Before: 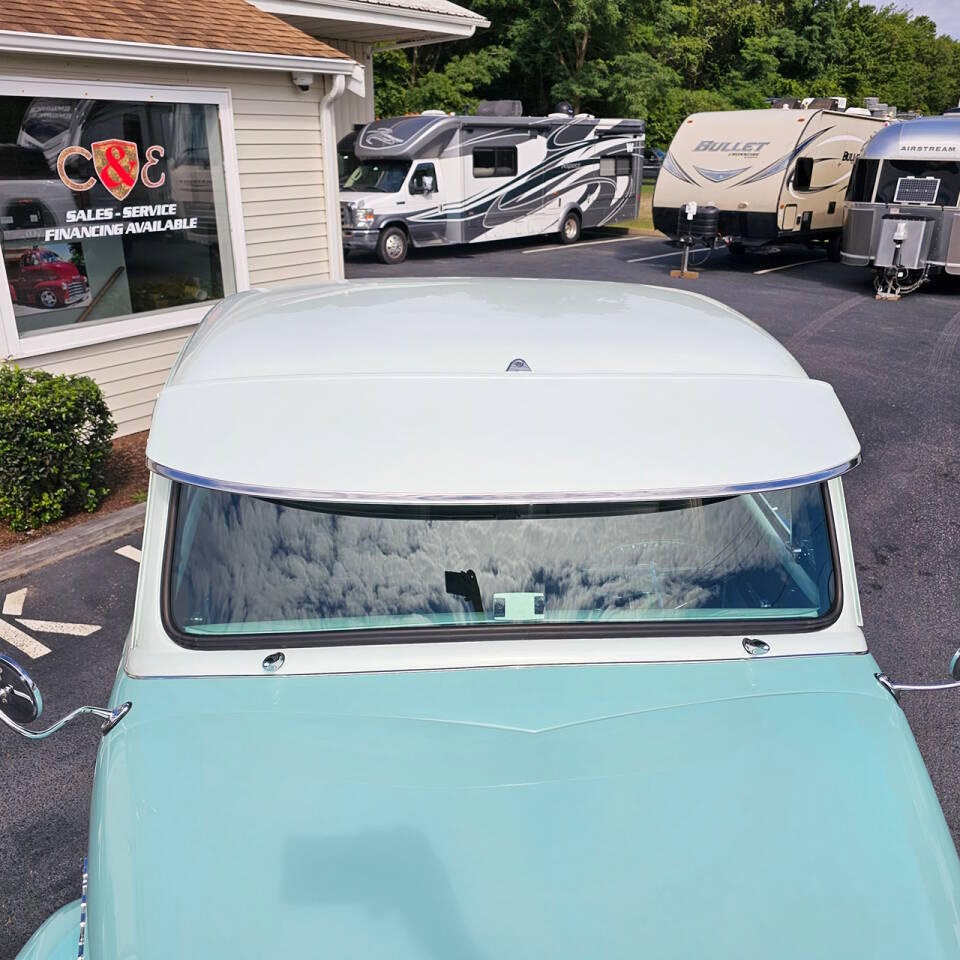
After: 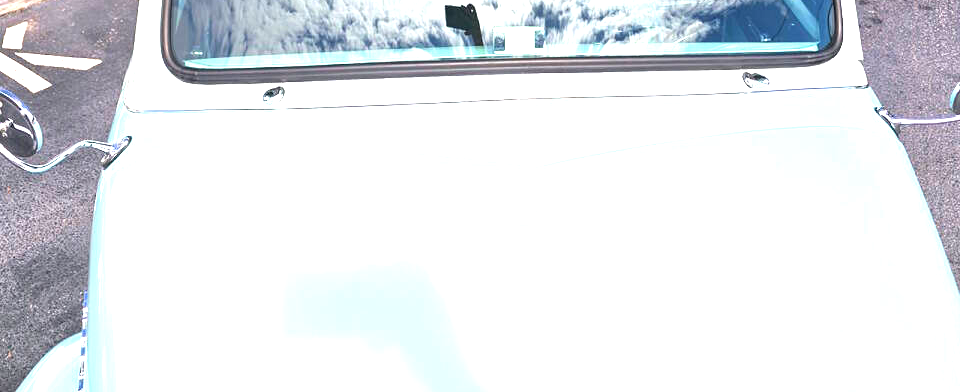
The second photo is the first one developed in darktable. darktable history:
exposure: black level correction 0, exposure 1.755 EV, compensate highlight preservation false
crop and rotate: top 59.045%, bottom 0.109%
levels: white 99.96%
